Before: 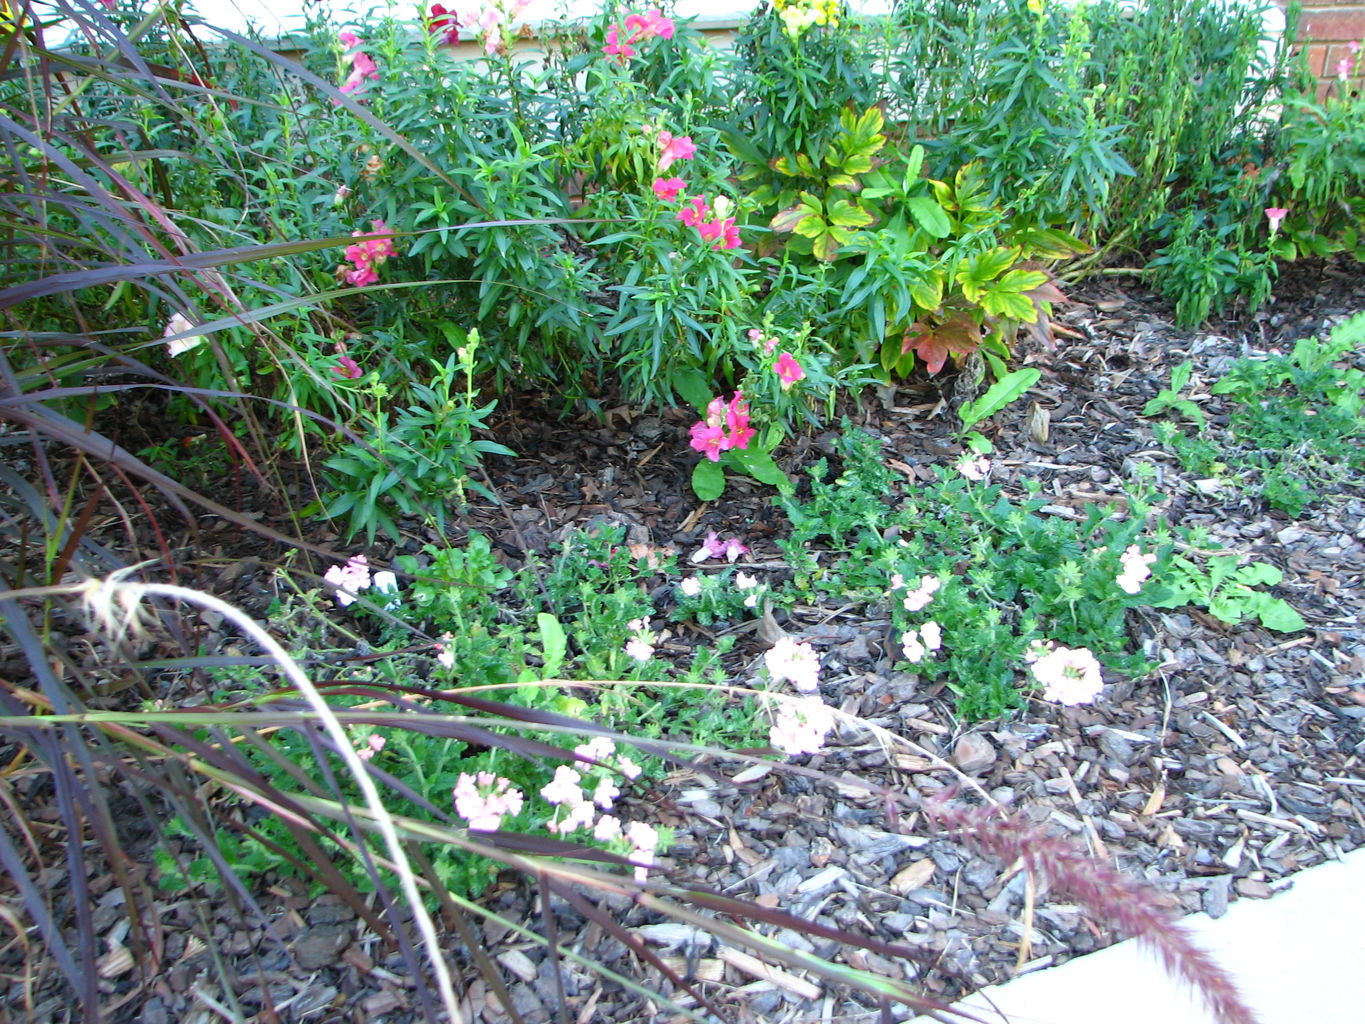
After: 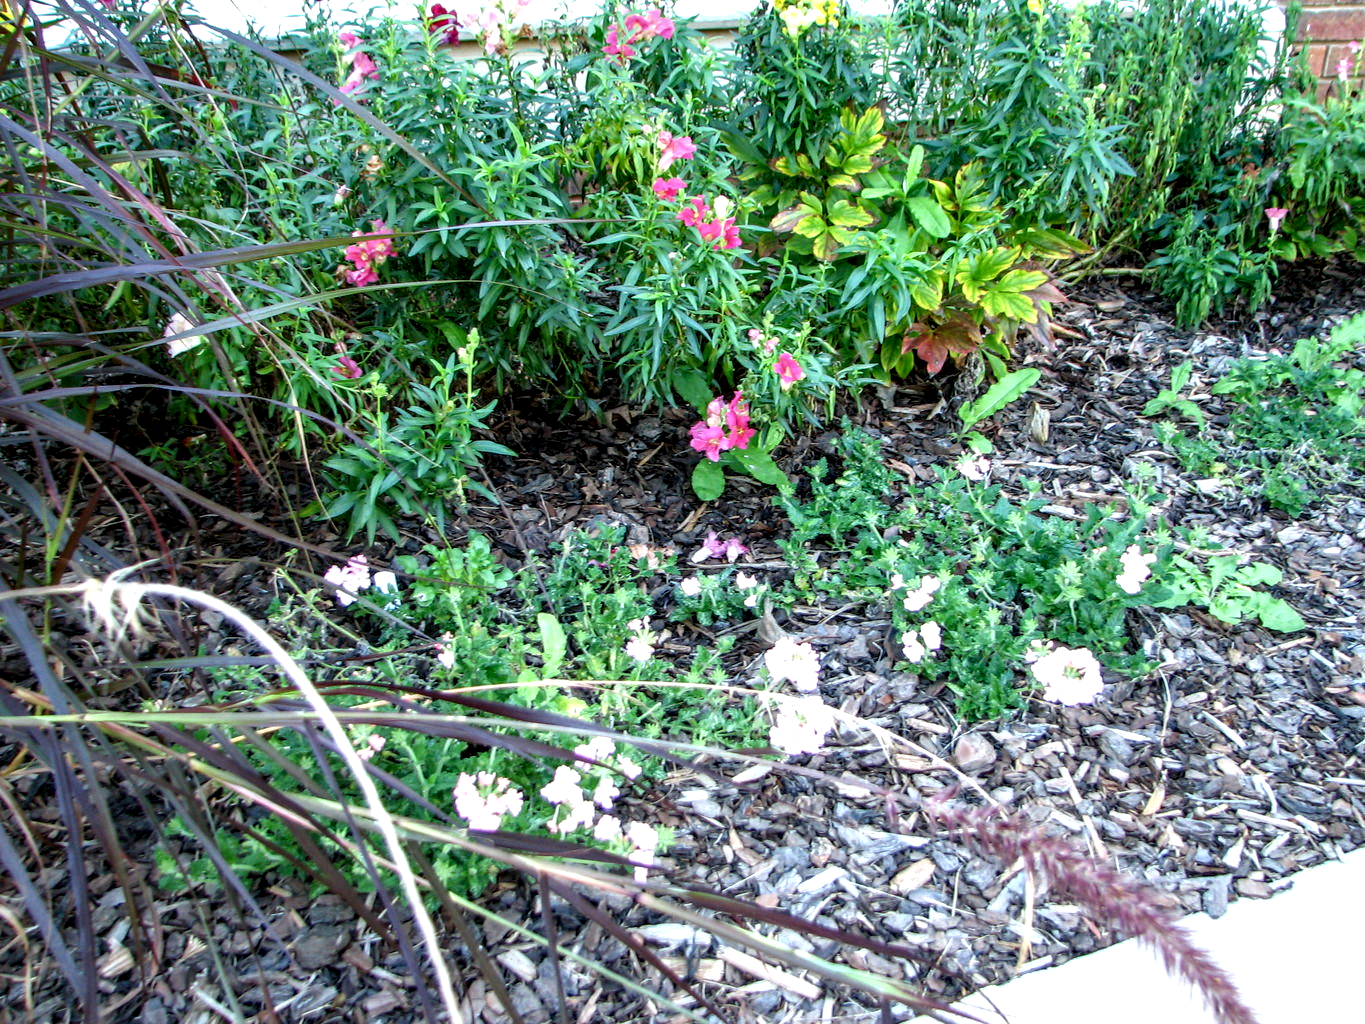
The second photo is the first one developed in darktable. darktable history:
local contrast: highlights 21%, shadows 69%, detail 170%
